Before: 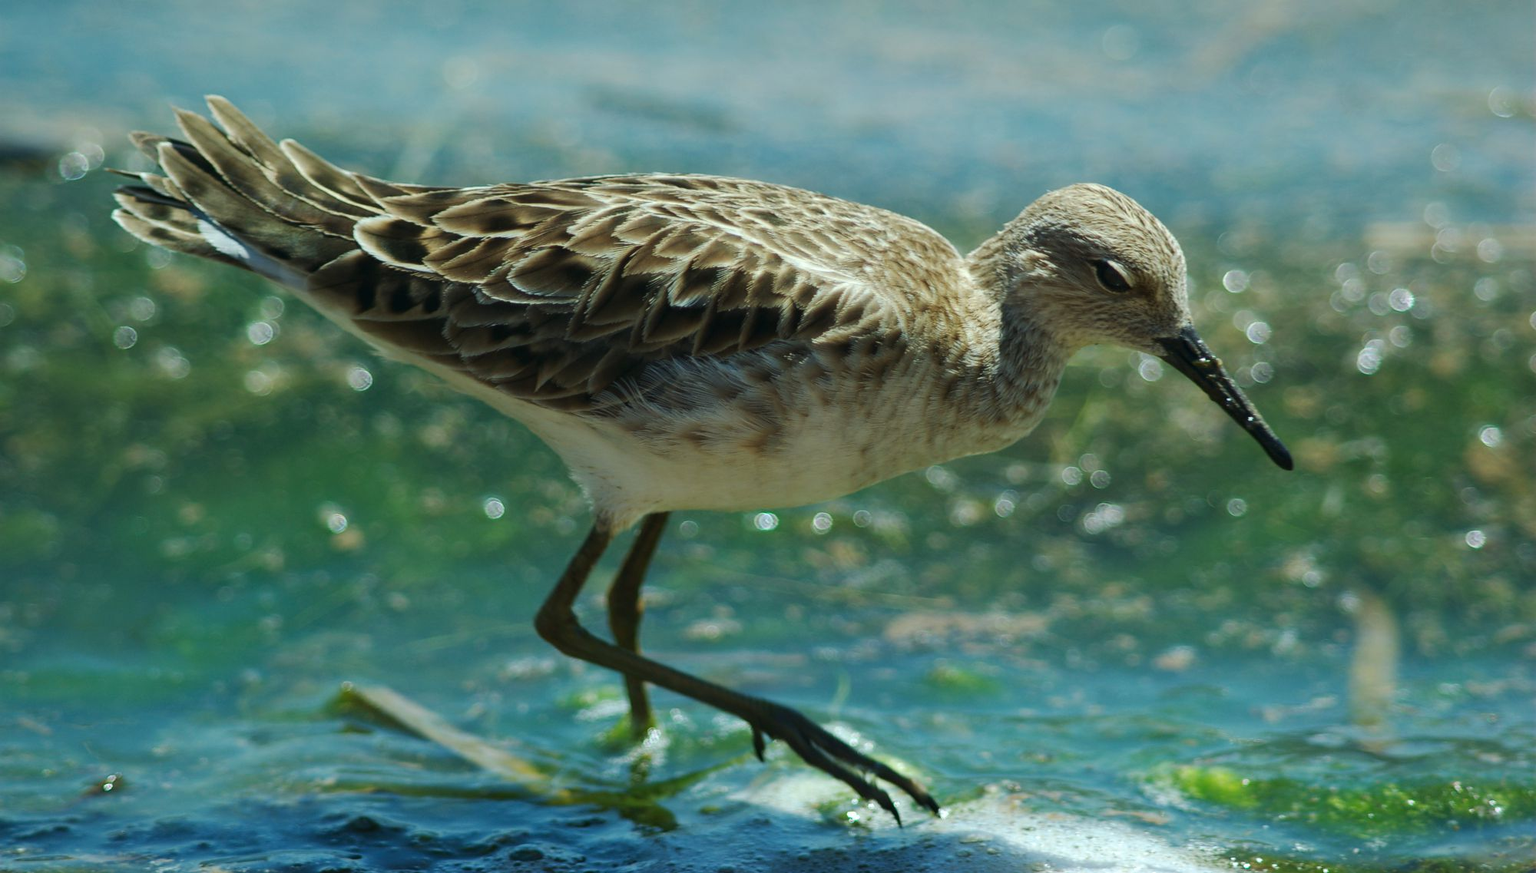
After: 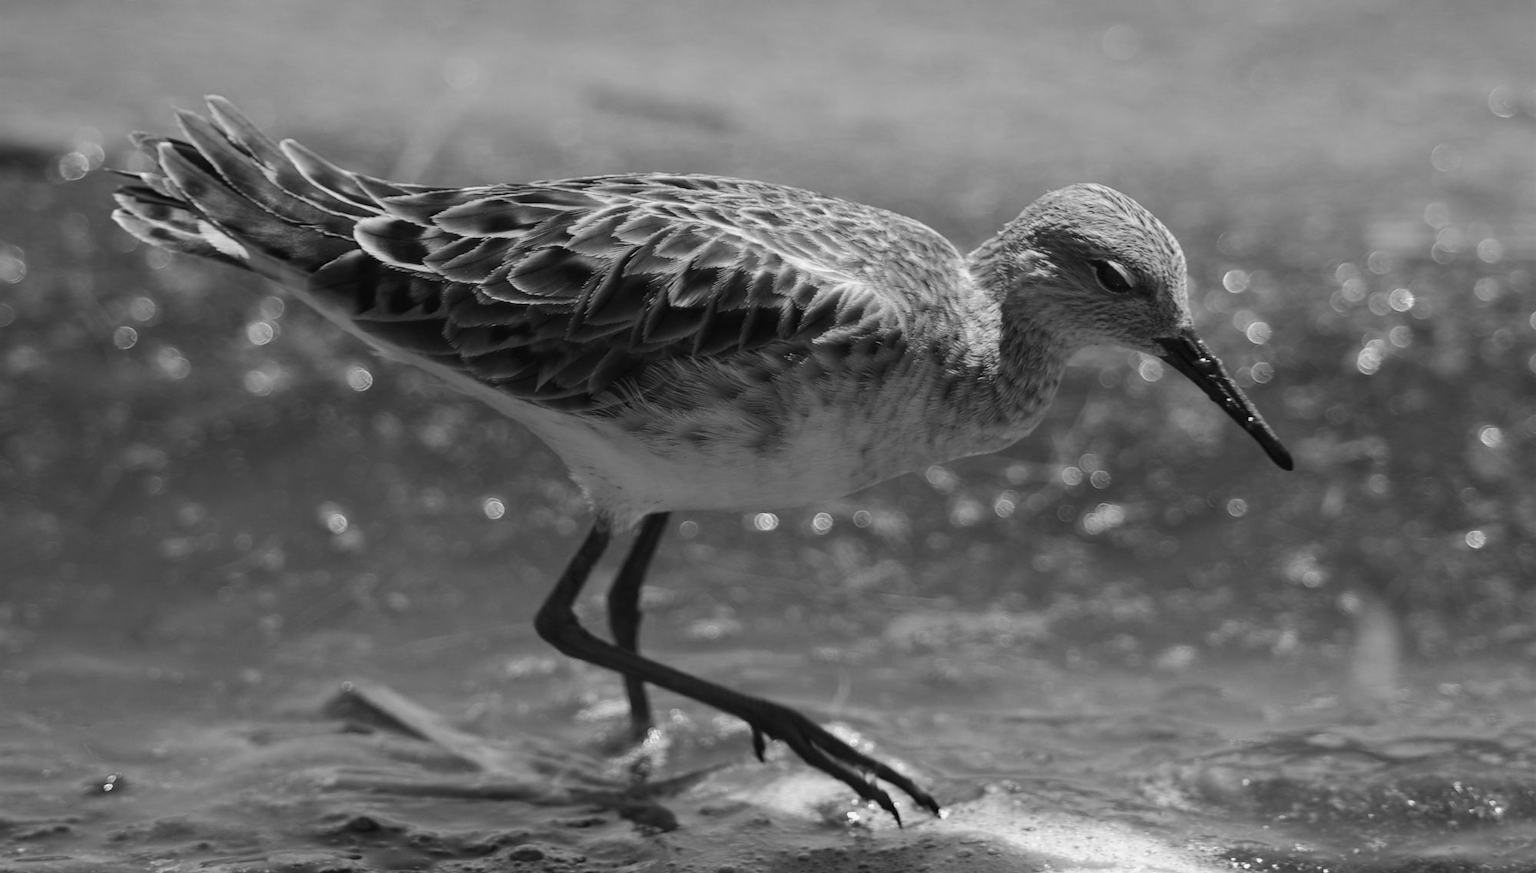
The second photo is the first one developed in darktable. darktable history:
color calibration: output gray [0.22, 0.42, 0.37, 0], gray › normalize channels true, illuminant same as pipeline (D50), adaptation XYZ, x 0.345, y 0.358, temperature 5015.51 K, gamut compression 0.001
